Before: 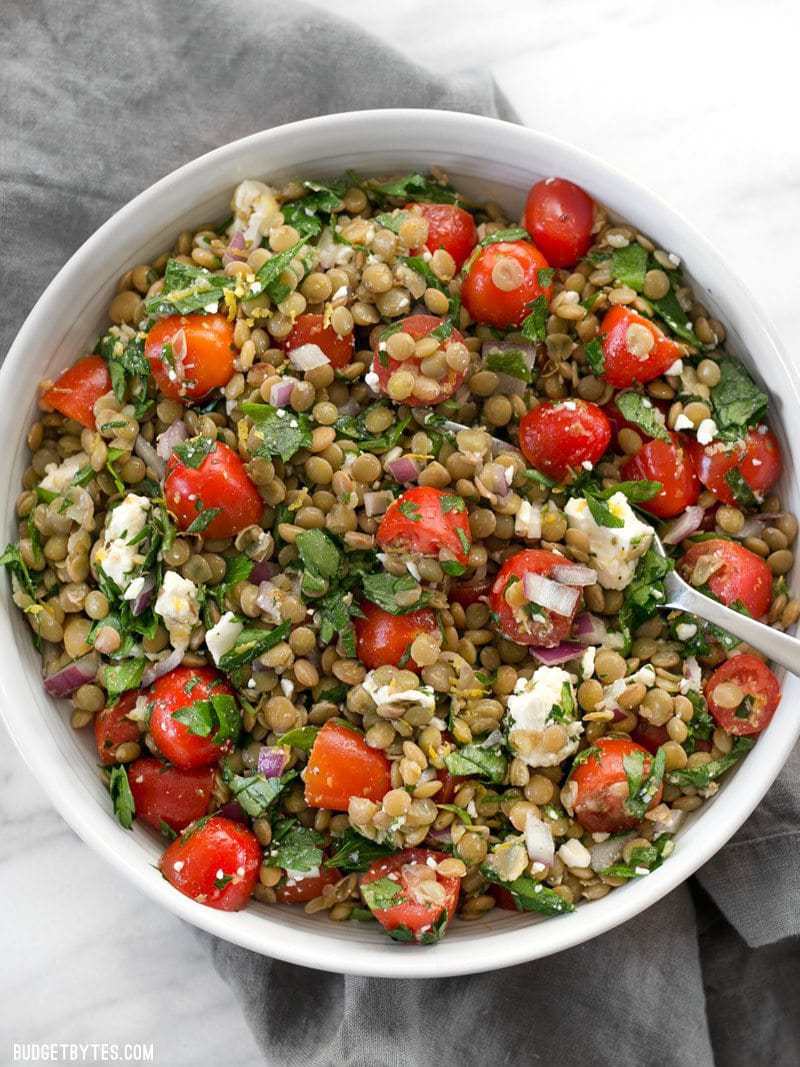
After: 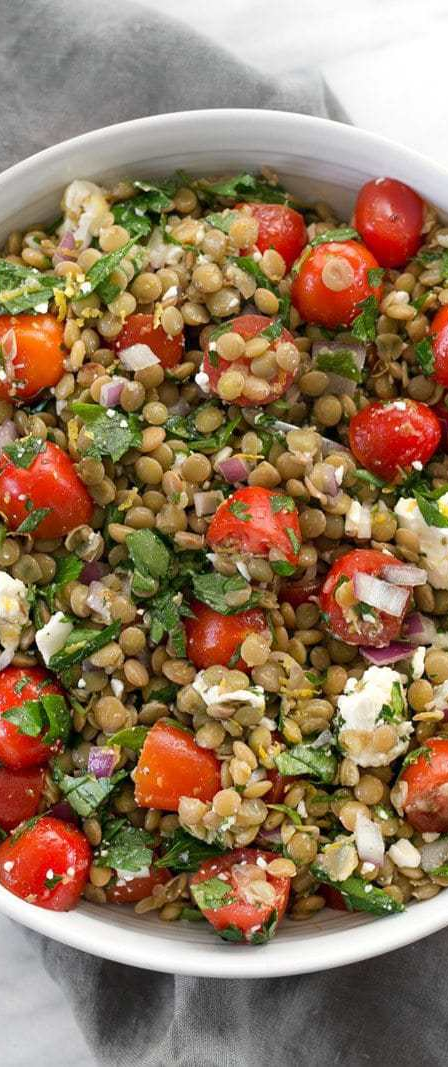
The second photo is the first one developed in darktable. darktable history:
crop: left 21.353%, right 22.548%
